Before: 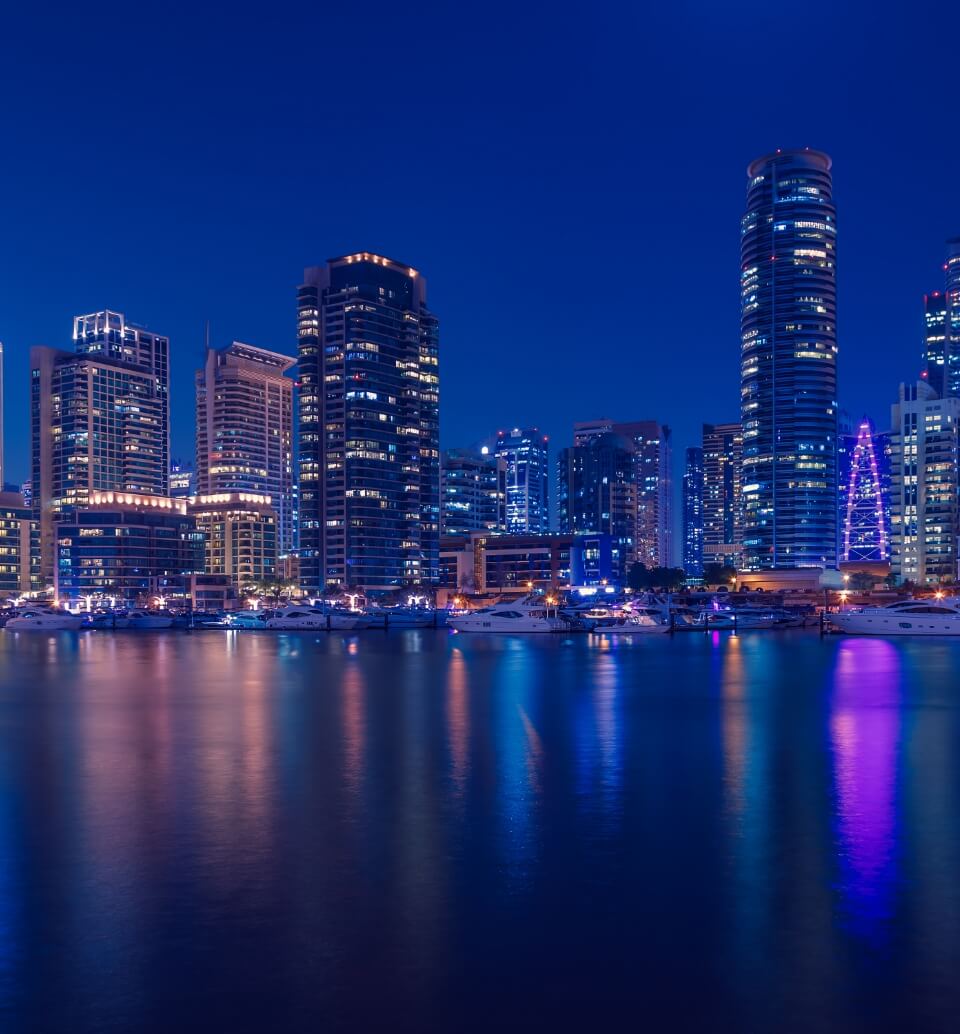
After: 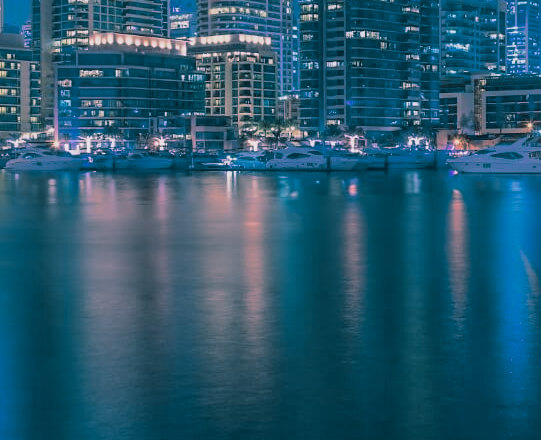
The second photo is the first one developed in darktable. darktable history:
filmic rgb: black relative exposure -16 EV, threshold -0.33 EV, transition 3.19 EV, structure ↔ texture 100%, target black luminance 0%, hardness 7.57, latitude 72.96%, contrast 0.908, highlights saturation mix 10%, shadows ↔ highlights balance -0.38%, add noise in highlights 0, preserve chrominance no, color science v4 (2020), iterations of high-quality reconstruction 10, enable highlight reconstruction true
crop: top 44.483%, right 43.593%, bottom 12.892%
local contrast: mode bilateral grid, contrast 30, coarseness 25, midtone range 0.2
split-toning: shadows › hue 186.43°, highlights › hue 49.29°, compress 30.29%
